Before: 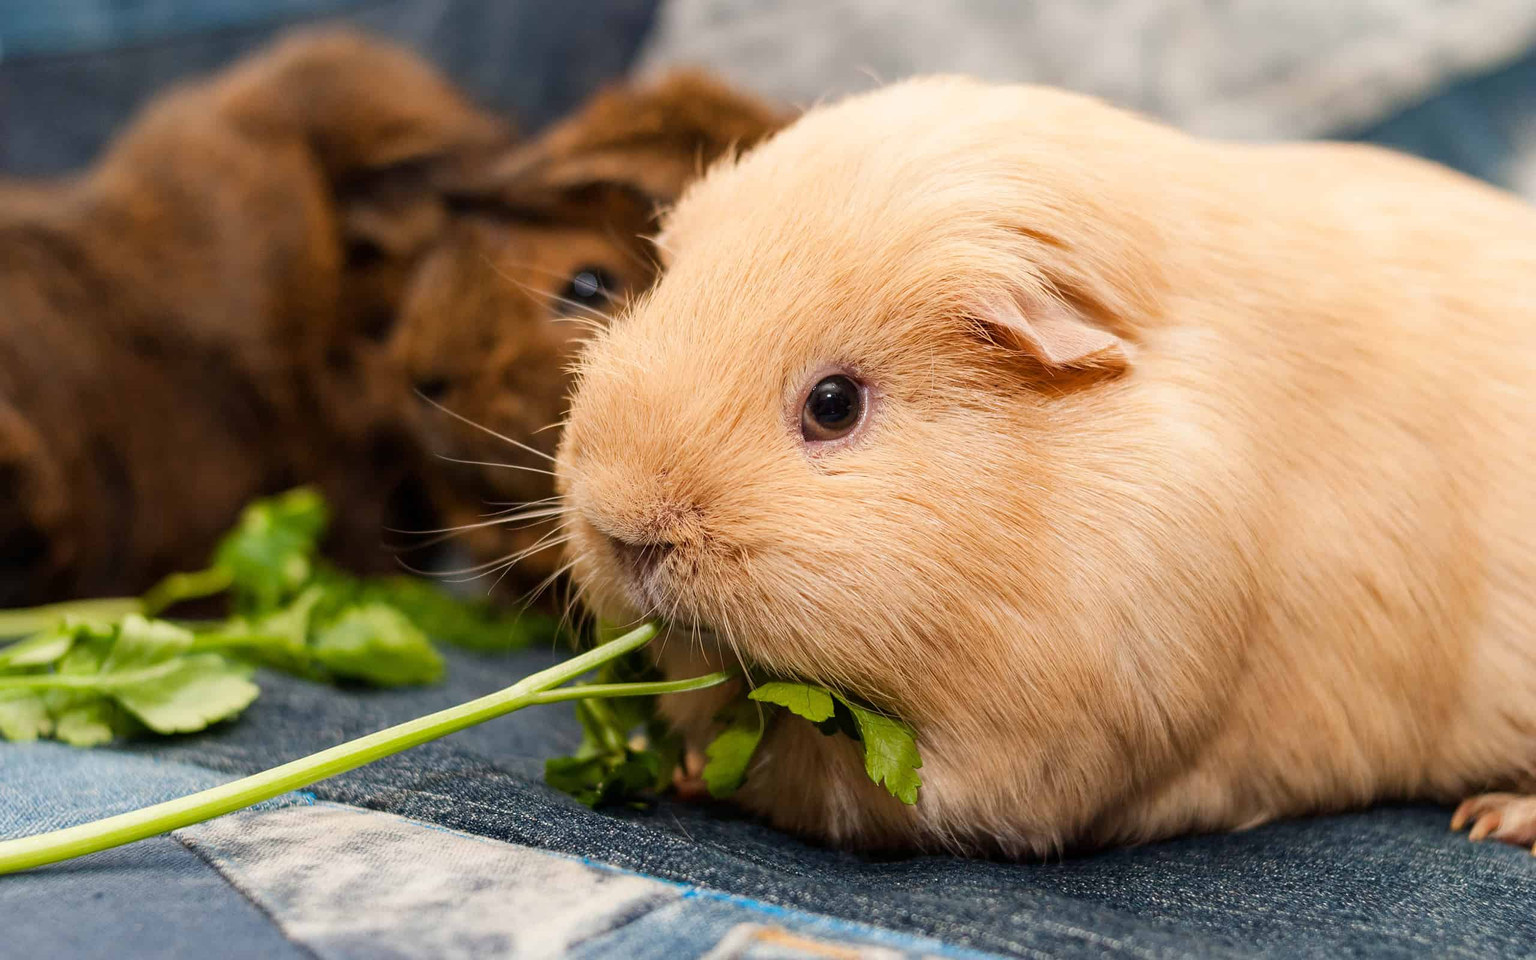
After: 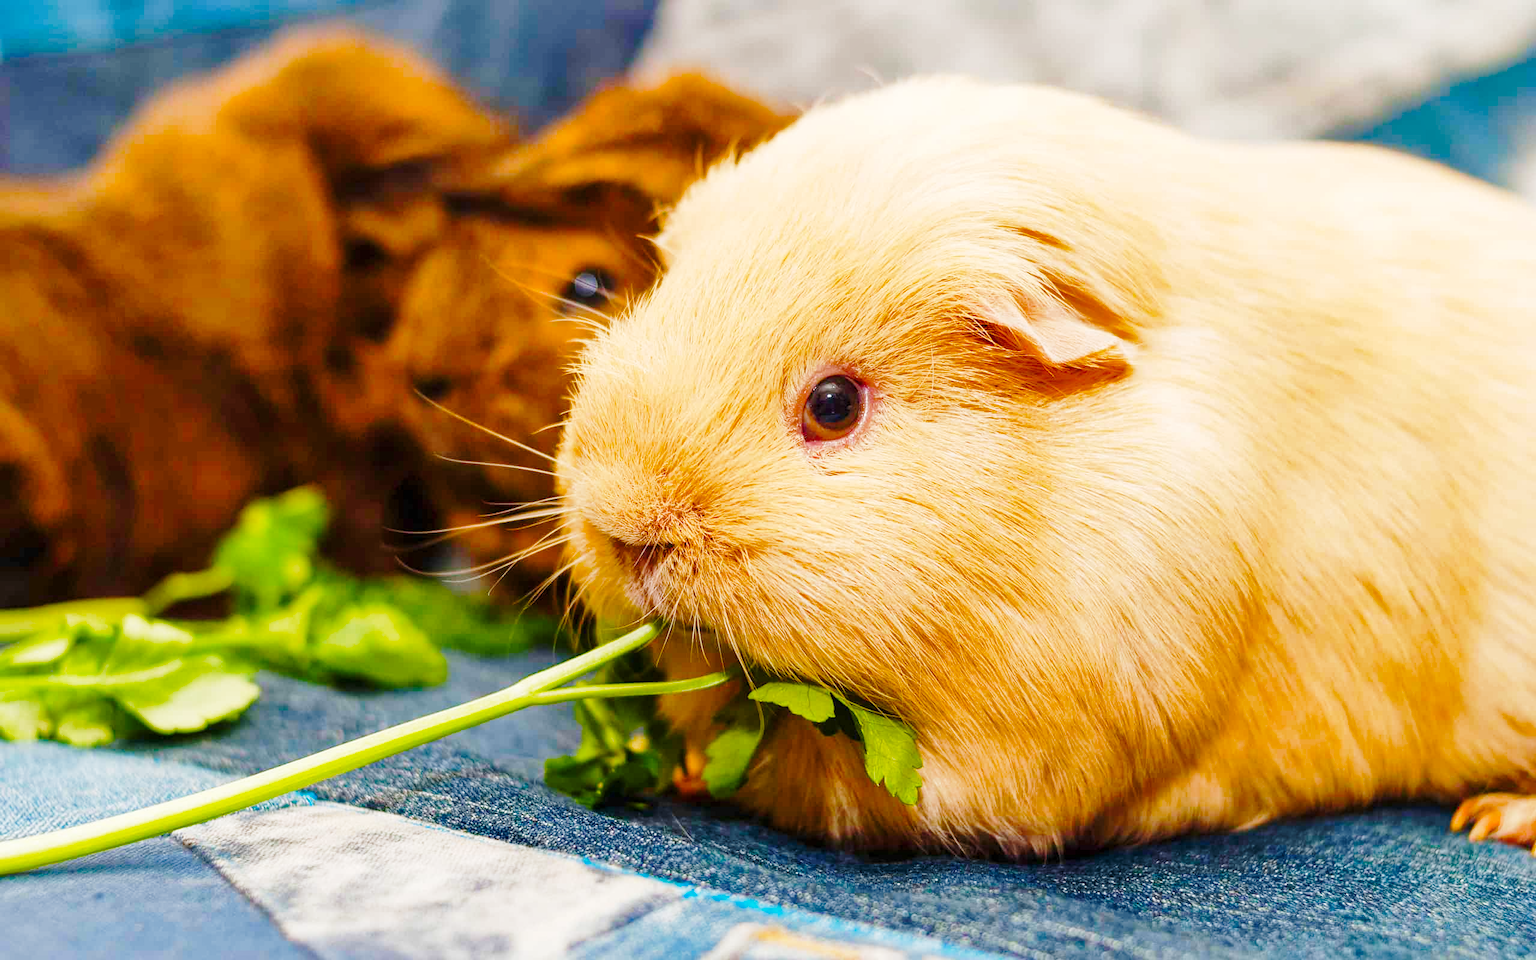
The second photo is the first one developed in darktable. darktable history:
shadows and highlights: on, module defaults
color balance rgb: linear chroma grading › global chroma 15.325%, perceptual saturation grading › global saturation 0.294%, perceptual saturation grading › highlights -17.643%, perceptual saturation grading › mid-tones 33.778%, perceptual saturation grading › shadows 50.5%, perceptual brilliance grading › mid-tones 10.195%, perceptual brilliance grading › shadows 14.221%, global vibrance 20%
base curve: curves: ch0 [(0, 0) (0.028, 0.03) (0.121, 0.232) (0.46, 0.748) (0.859, 0.968) (1, 1)], preserve colors none
